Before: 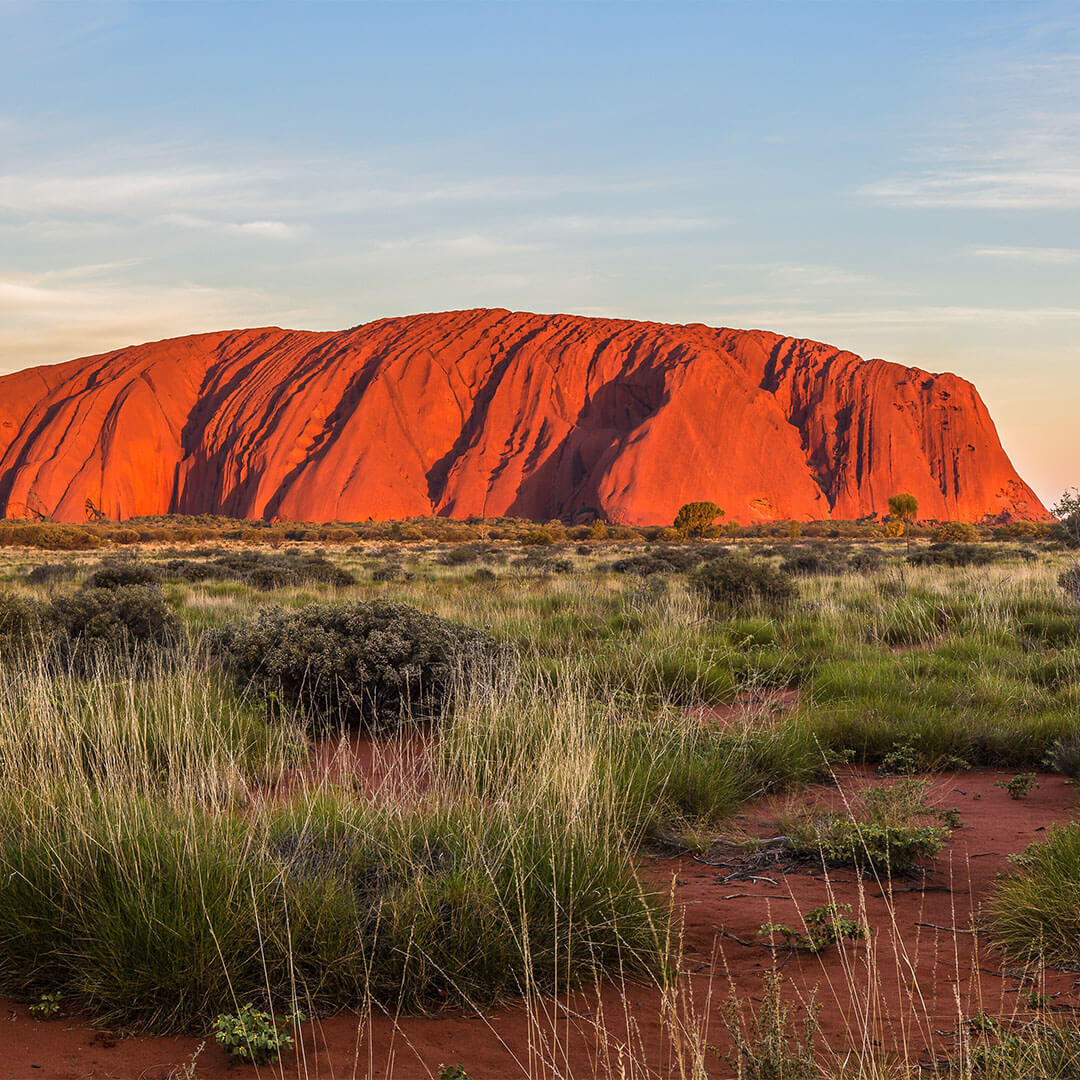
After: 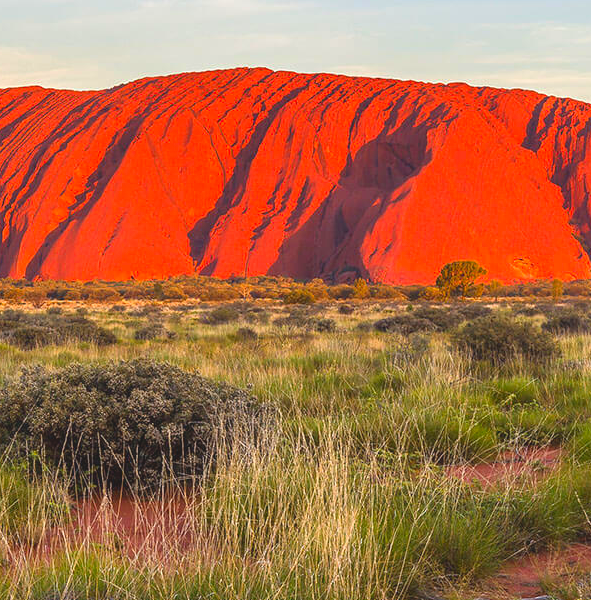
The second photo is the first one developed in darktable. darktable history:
crop and rotate: left 22.123%, top 22.468%, right 23.131%, bottom 21.954%
contrast brightness saturation: contrast -0.185, saturation 0.188
exposure: exposure 0.609 EV, compensate highlight preservation false
